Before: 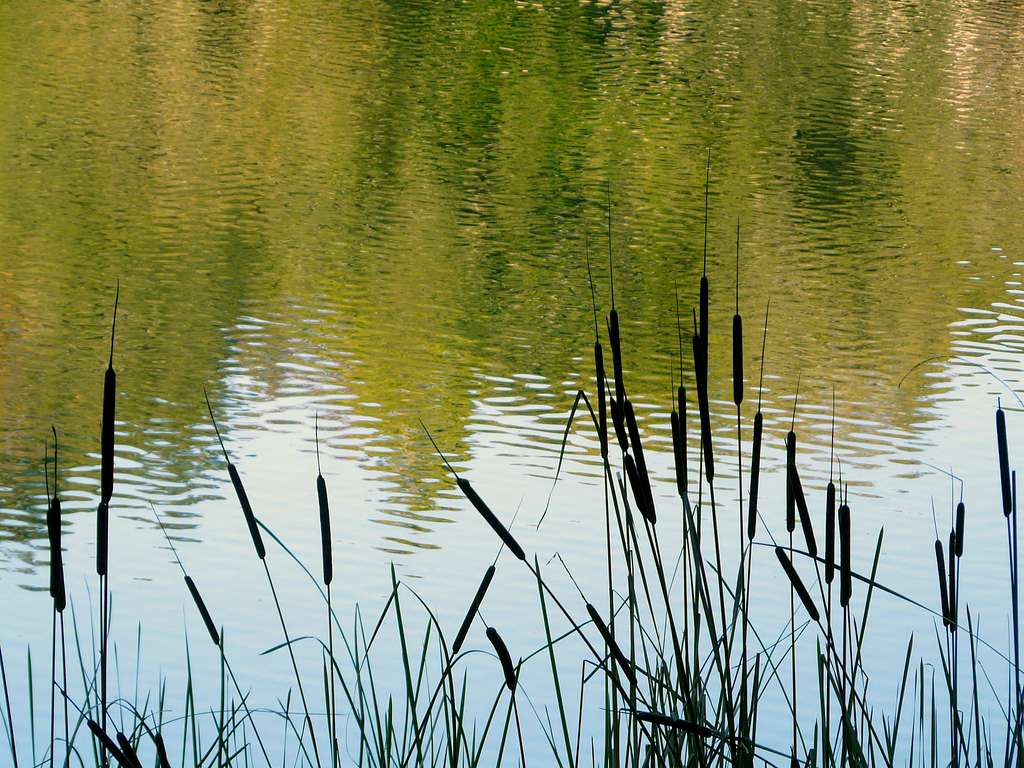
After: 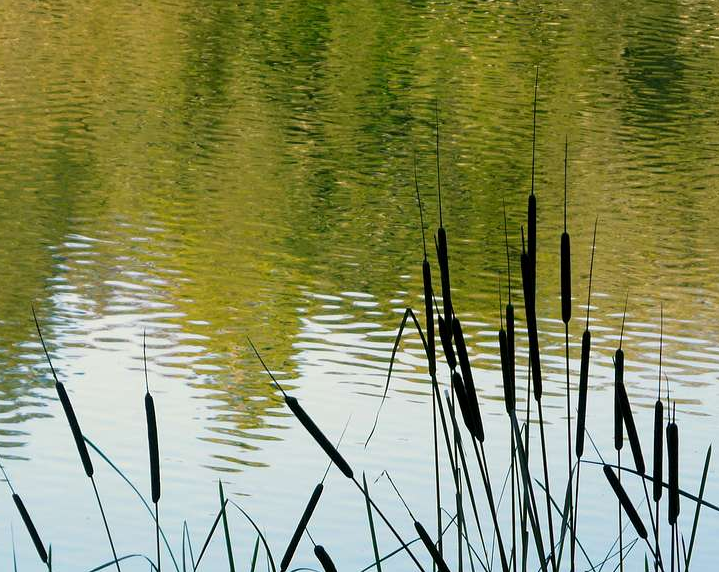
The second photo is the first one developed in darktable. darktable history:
crop and rotate: left 16.869%, top 10.722%, right 12.874%, bottom 14.711%
